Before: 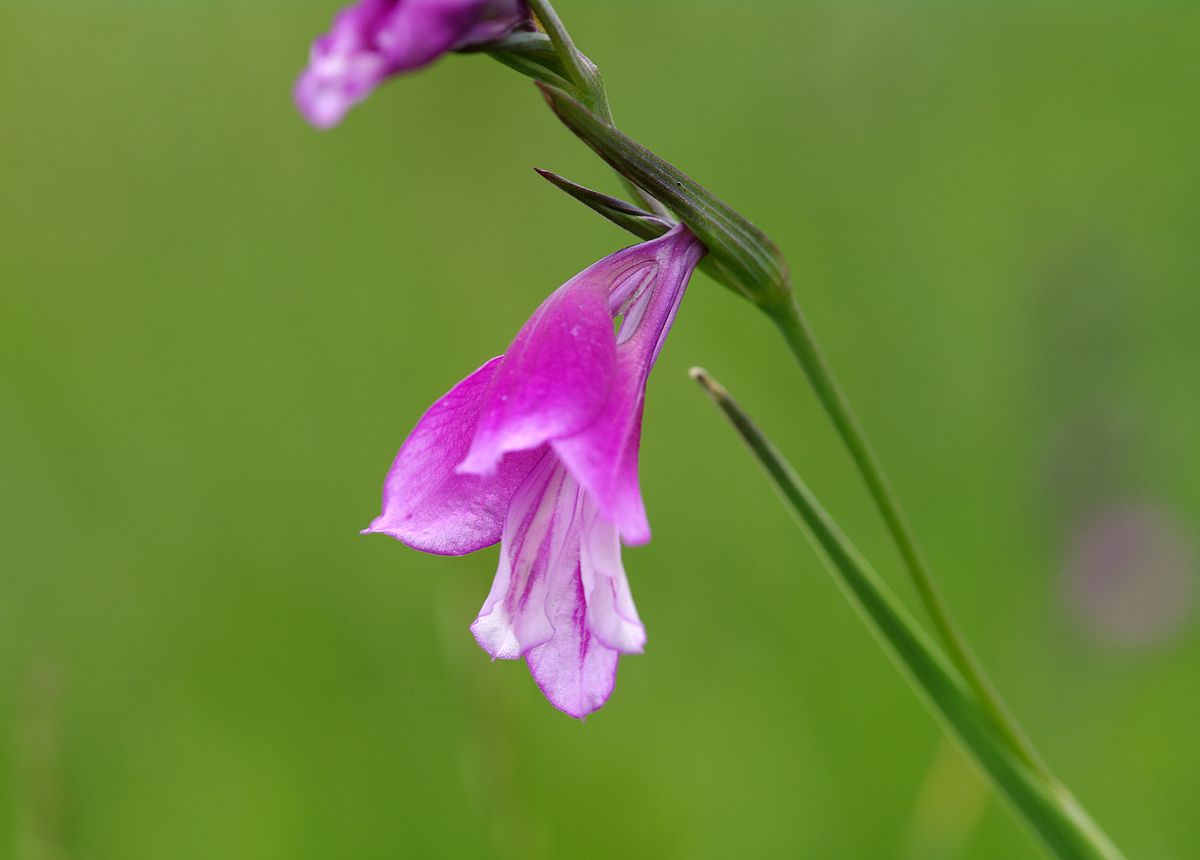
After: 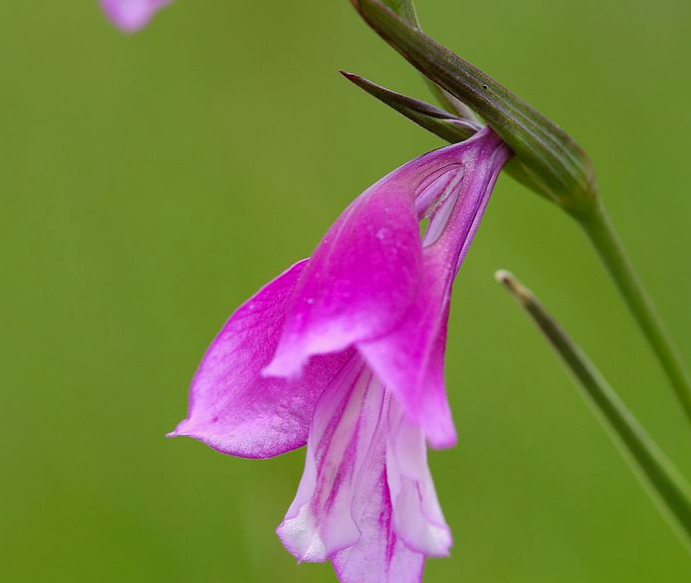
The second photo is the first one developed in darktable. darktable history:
crop: left 16.203%, top 11.365%, right 26.158%, bottom 20.774%
color balance rgb: shadows lift › chroma 4.59%, shadows lift › hue 25.62°, perceptual saturation grading › global saturation 0.302%, global vibrance 15.021%
shadows and highlights: shadows 25.51, highlights -70.14
